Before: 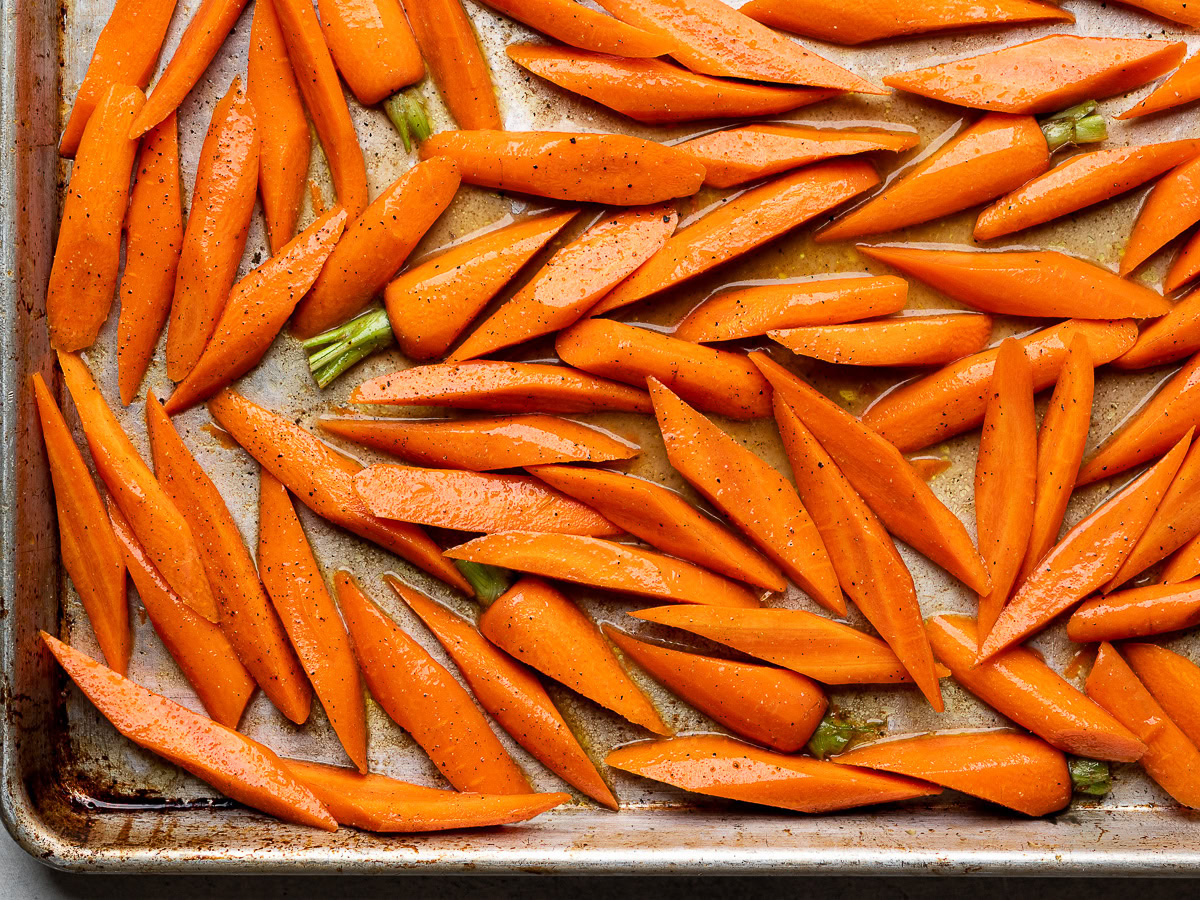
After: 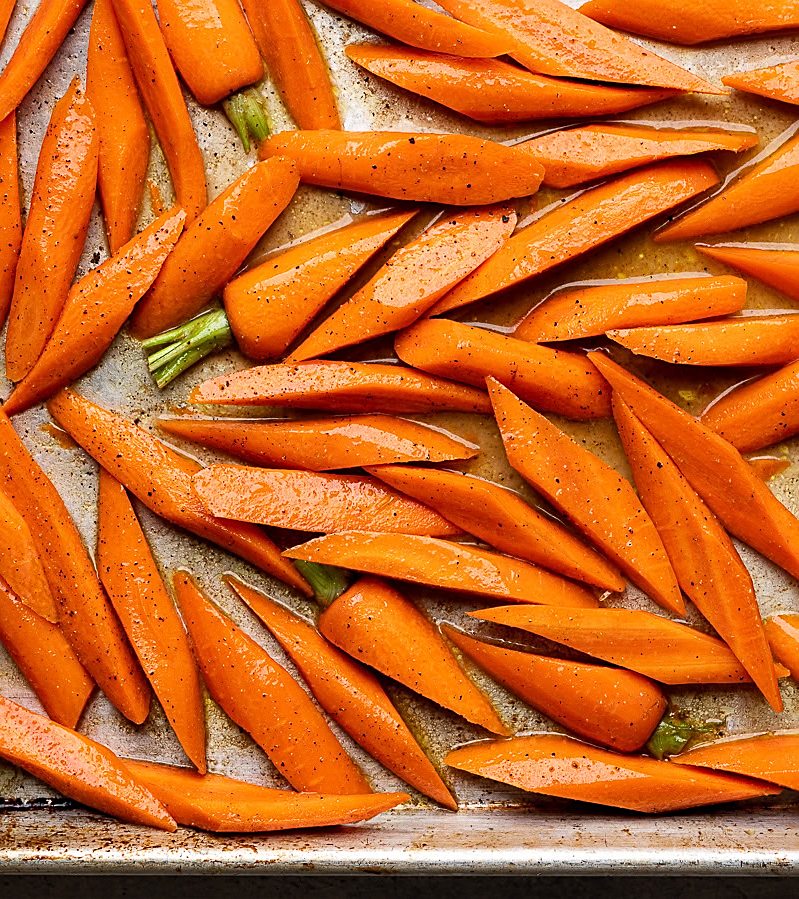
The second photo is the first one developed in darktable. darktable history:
crop and rotate: left 13.445%, right 19.889%
sharpen: on, module defaults
